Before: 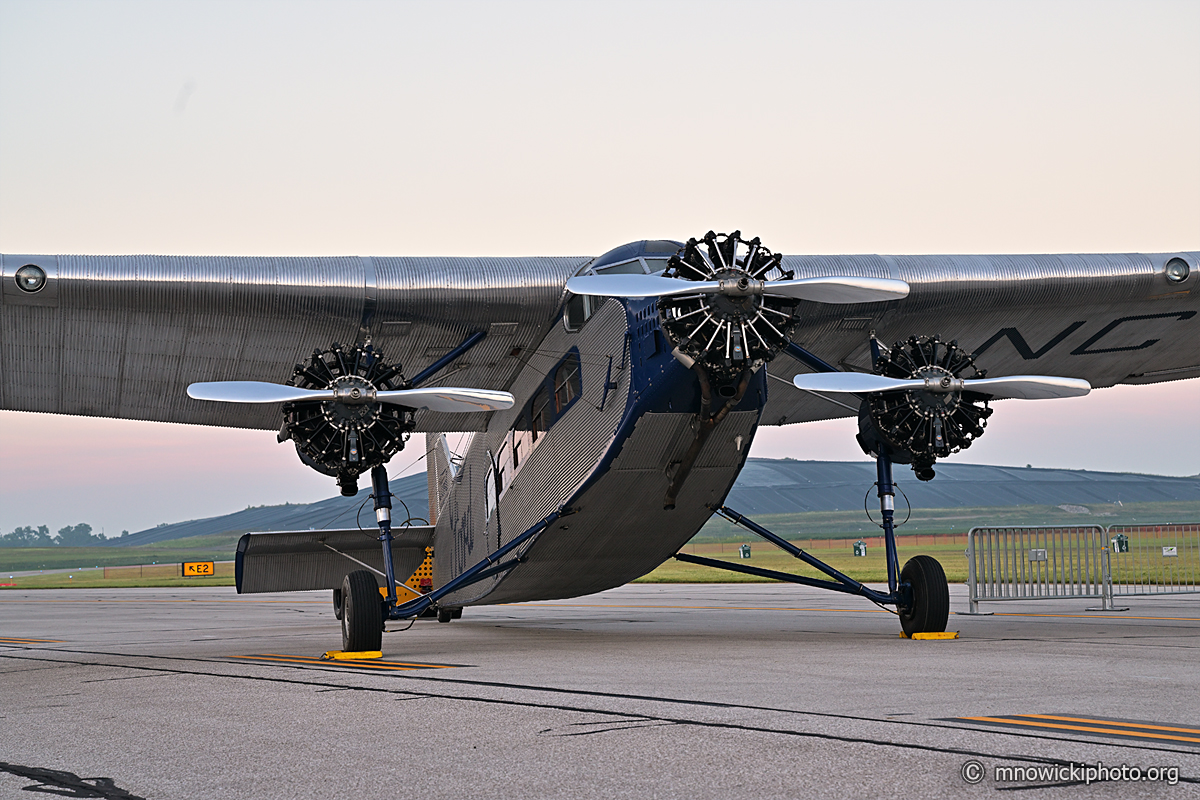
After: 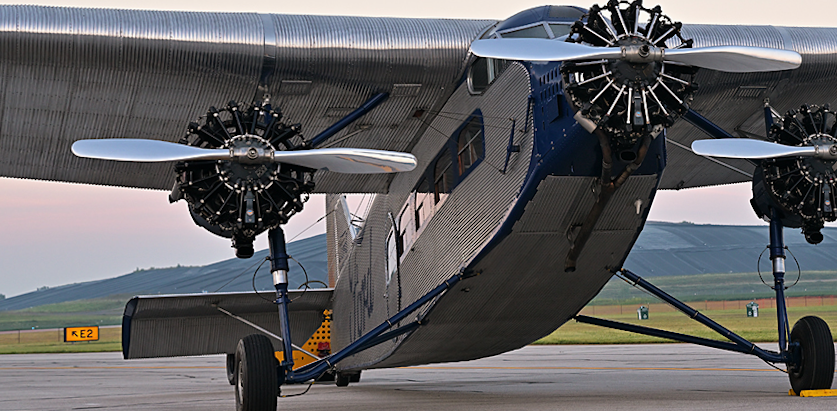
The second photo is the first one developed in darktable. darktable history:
exposure: exposure -0.05 EV
rotate and perspective: rotation 0.679°, lens shift (horizontal) 0.136, crop left 0.009, crop right 0.991, crop top 0.078, crop bottom 0.95
crop: left 11.123%, top 27.61%, right 18.3%, bottom 17.034%
